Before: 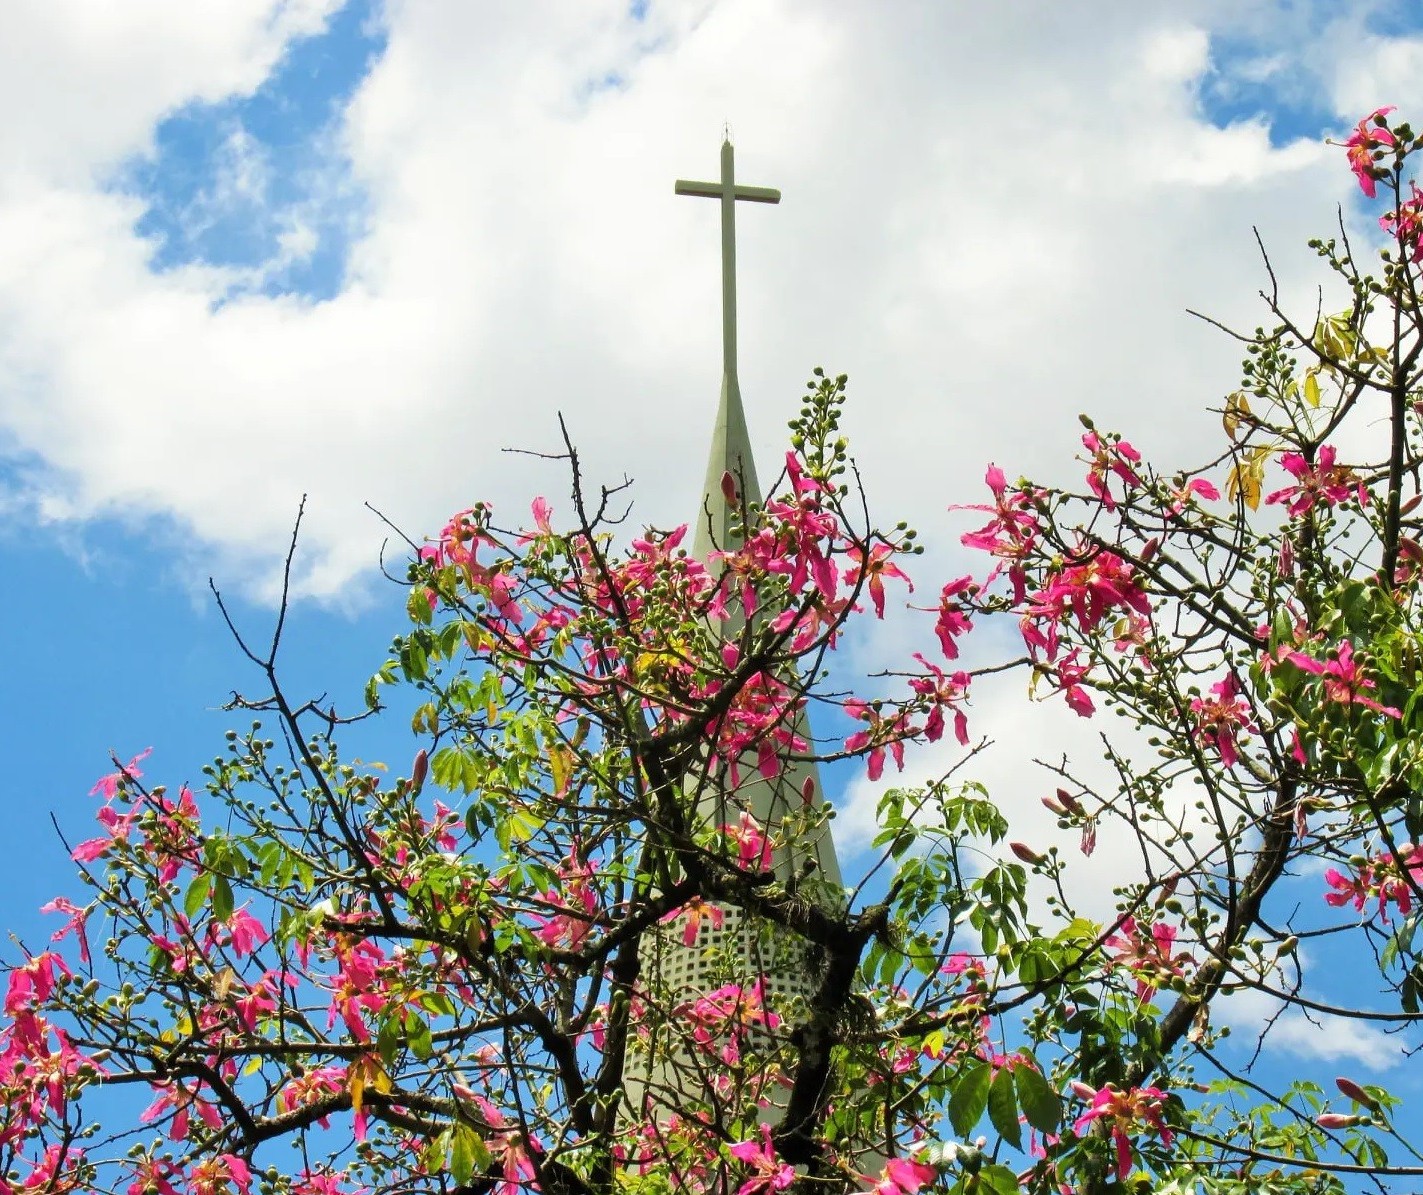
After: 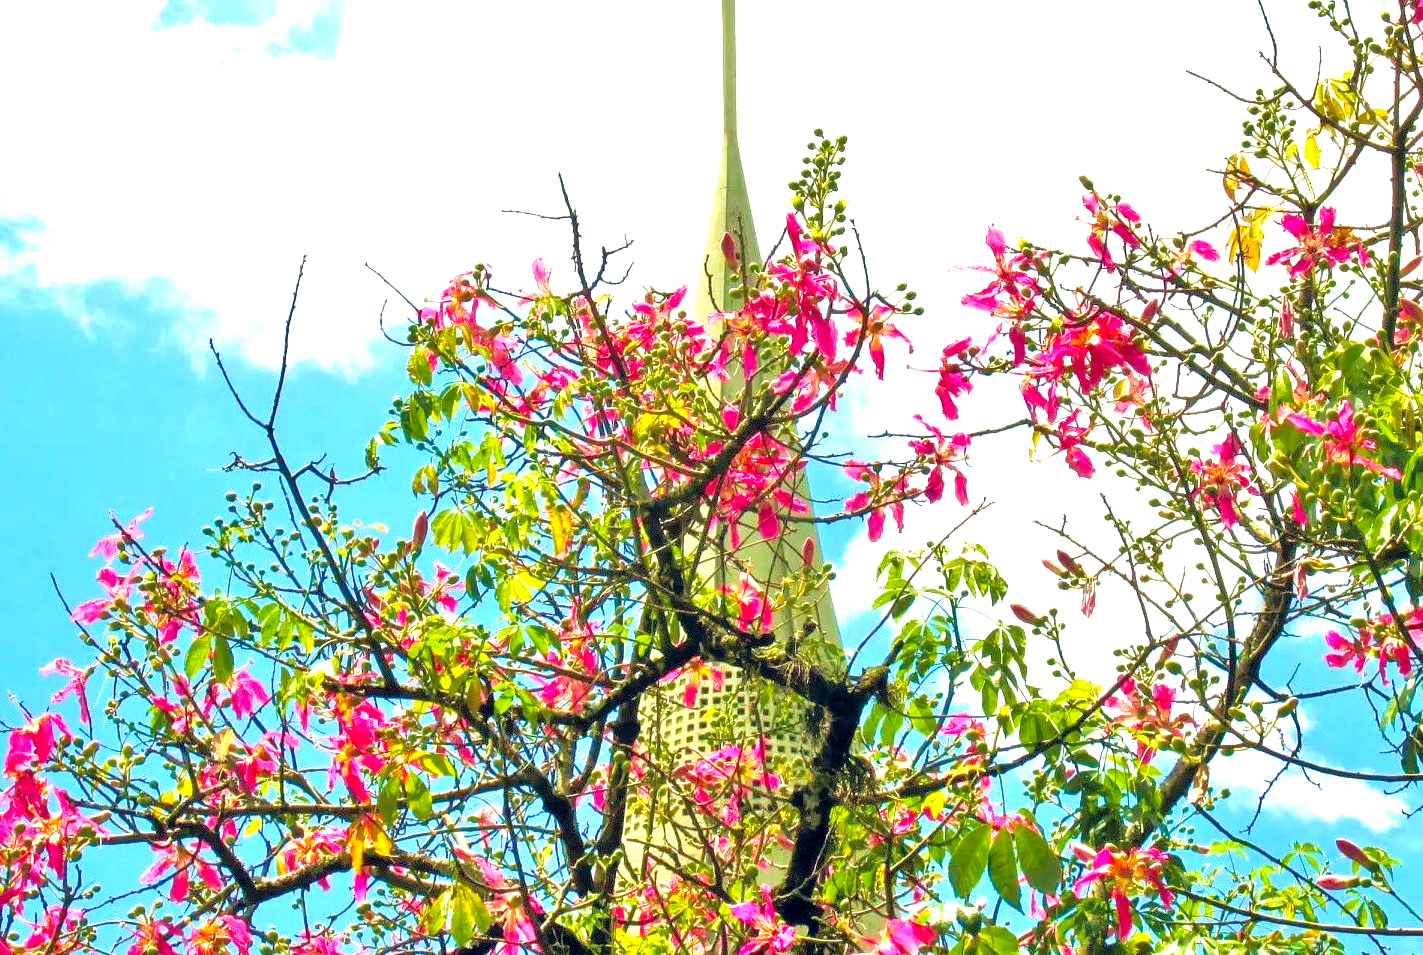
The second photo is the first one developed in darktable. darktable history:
local contrast: highlights 105%, shadows 99%, detail 119%, midtone range 0.2
exposure: black level correction 0, exposure 1.122 EV, compensate highlight preservation false
tone equalizer: -7 EV 0.14 EV, -6 EV 0.585 EV, -5 EV 1.16 EV, -4 EV 1.29 EV, -3 EV 1.17 EV, -2 EV 0.6 EV, -1 EV 0.158 EV, mask exposure compensation -0.484 EV
velvia: strength 45.23%
crop and rotate: top 20.048%
color balance rgb: power › hue 323.15°, highlights gain › chroma 2.086%, highlights gain › hue 75.02°, global offset › chroma 0.122%, global offset › hue 254.32°, perceptual saturation grading › global saturation 25.449%, global vibrance 14.445%
